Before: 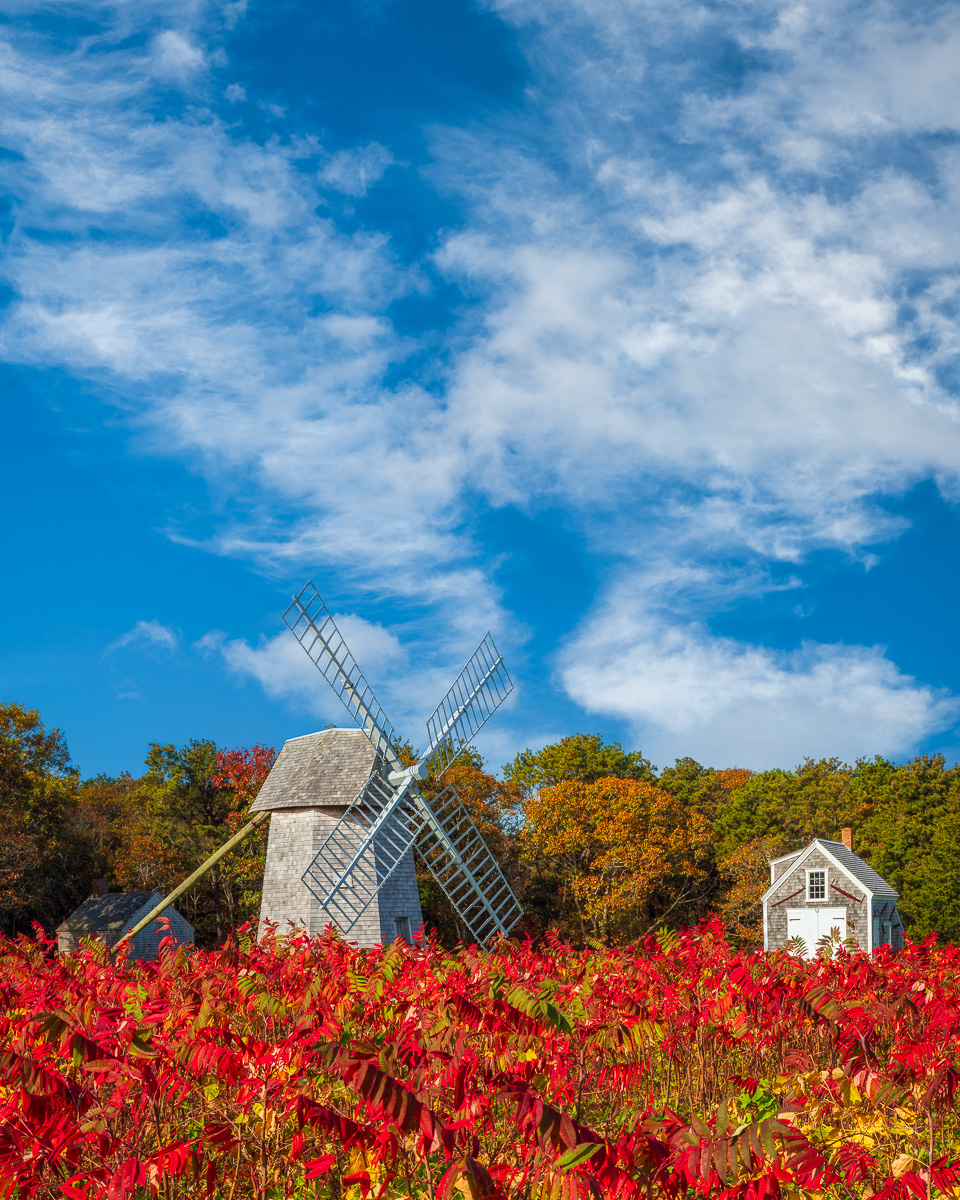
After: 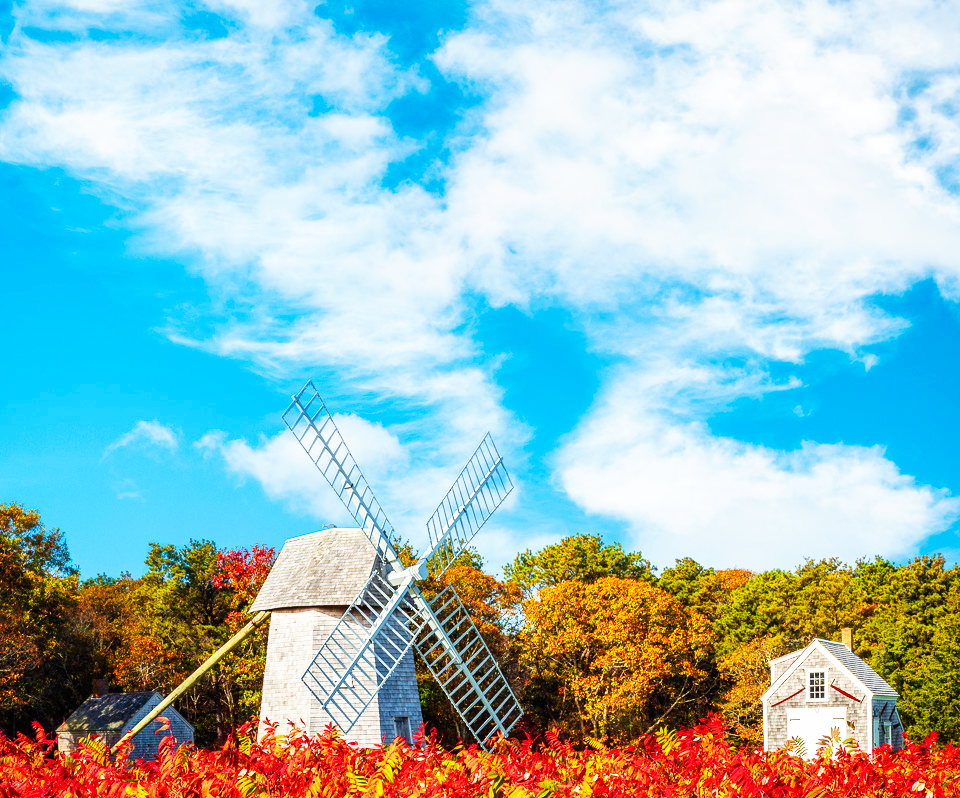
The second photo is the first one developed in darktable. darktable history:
base curve: curves: ch0 [(0, 0) (0.007, 0.004) (0.027, 0.03) (0.046, 0.07) (0.207, 0.54) (0.442, 0.872) (0.673, 0.972) (1, 1)], preserve colors none
crop: top 16.727%, bottom 16.727%
